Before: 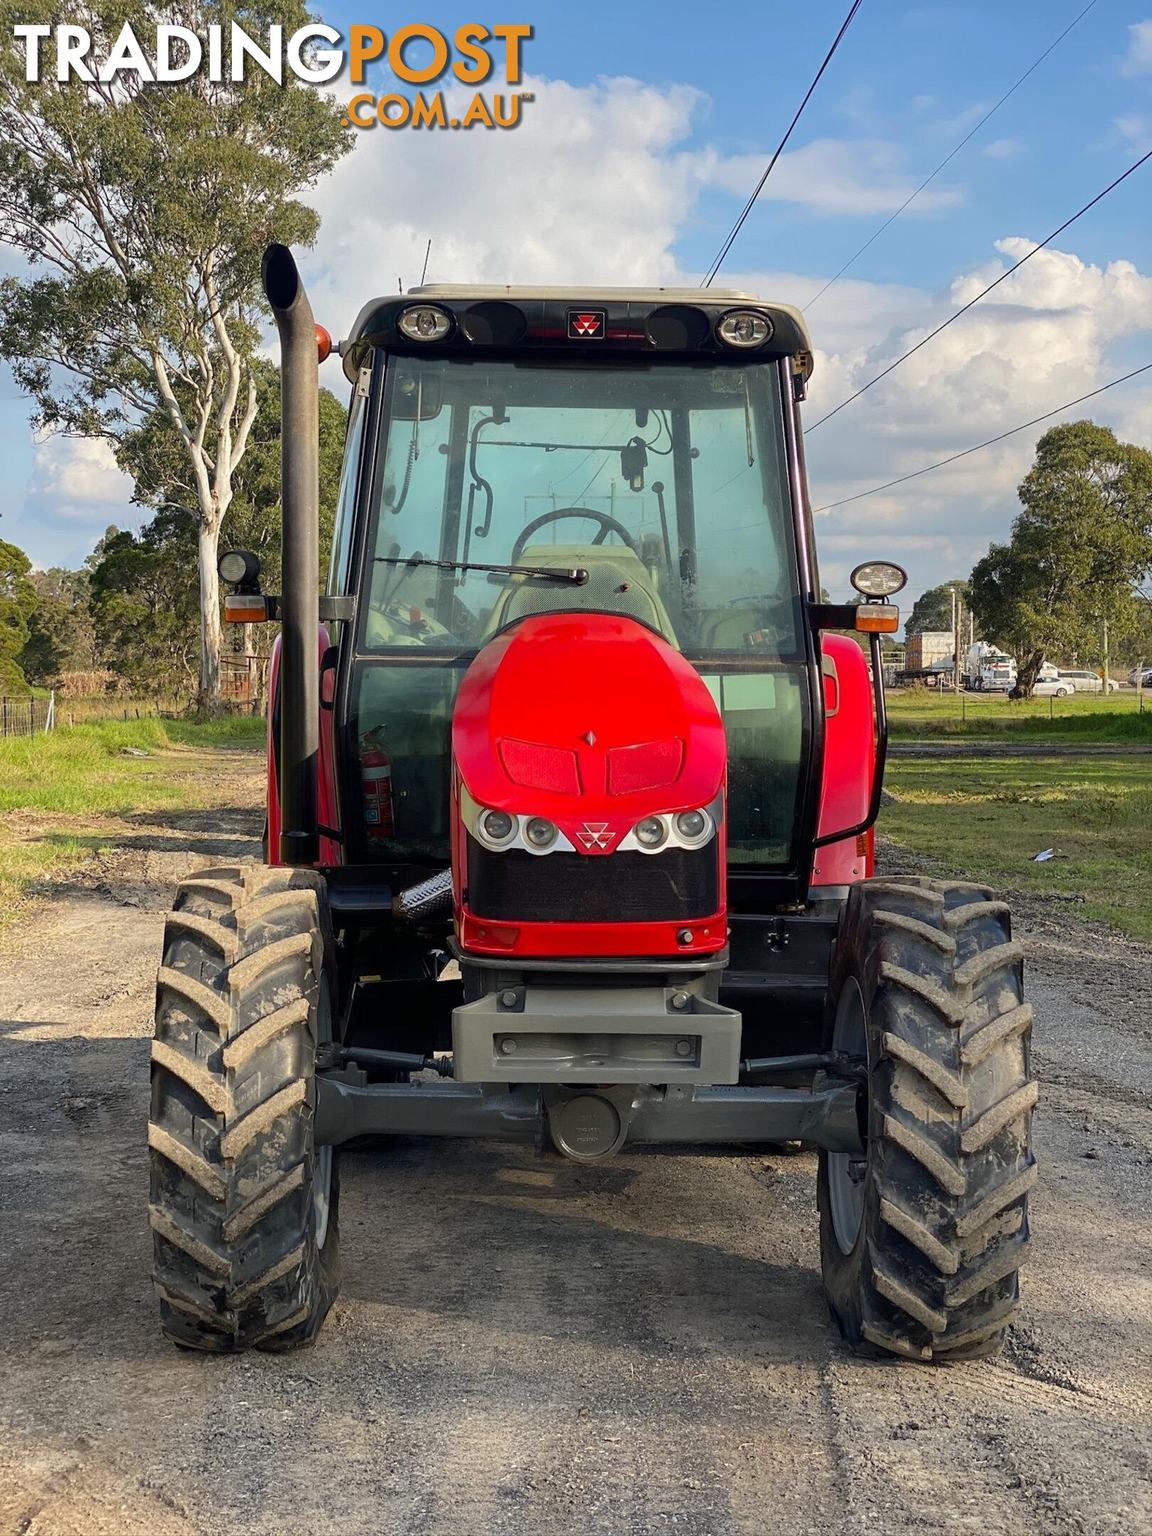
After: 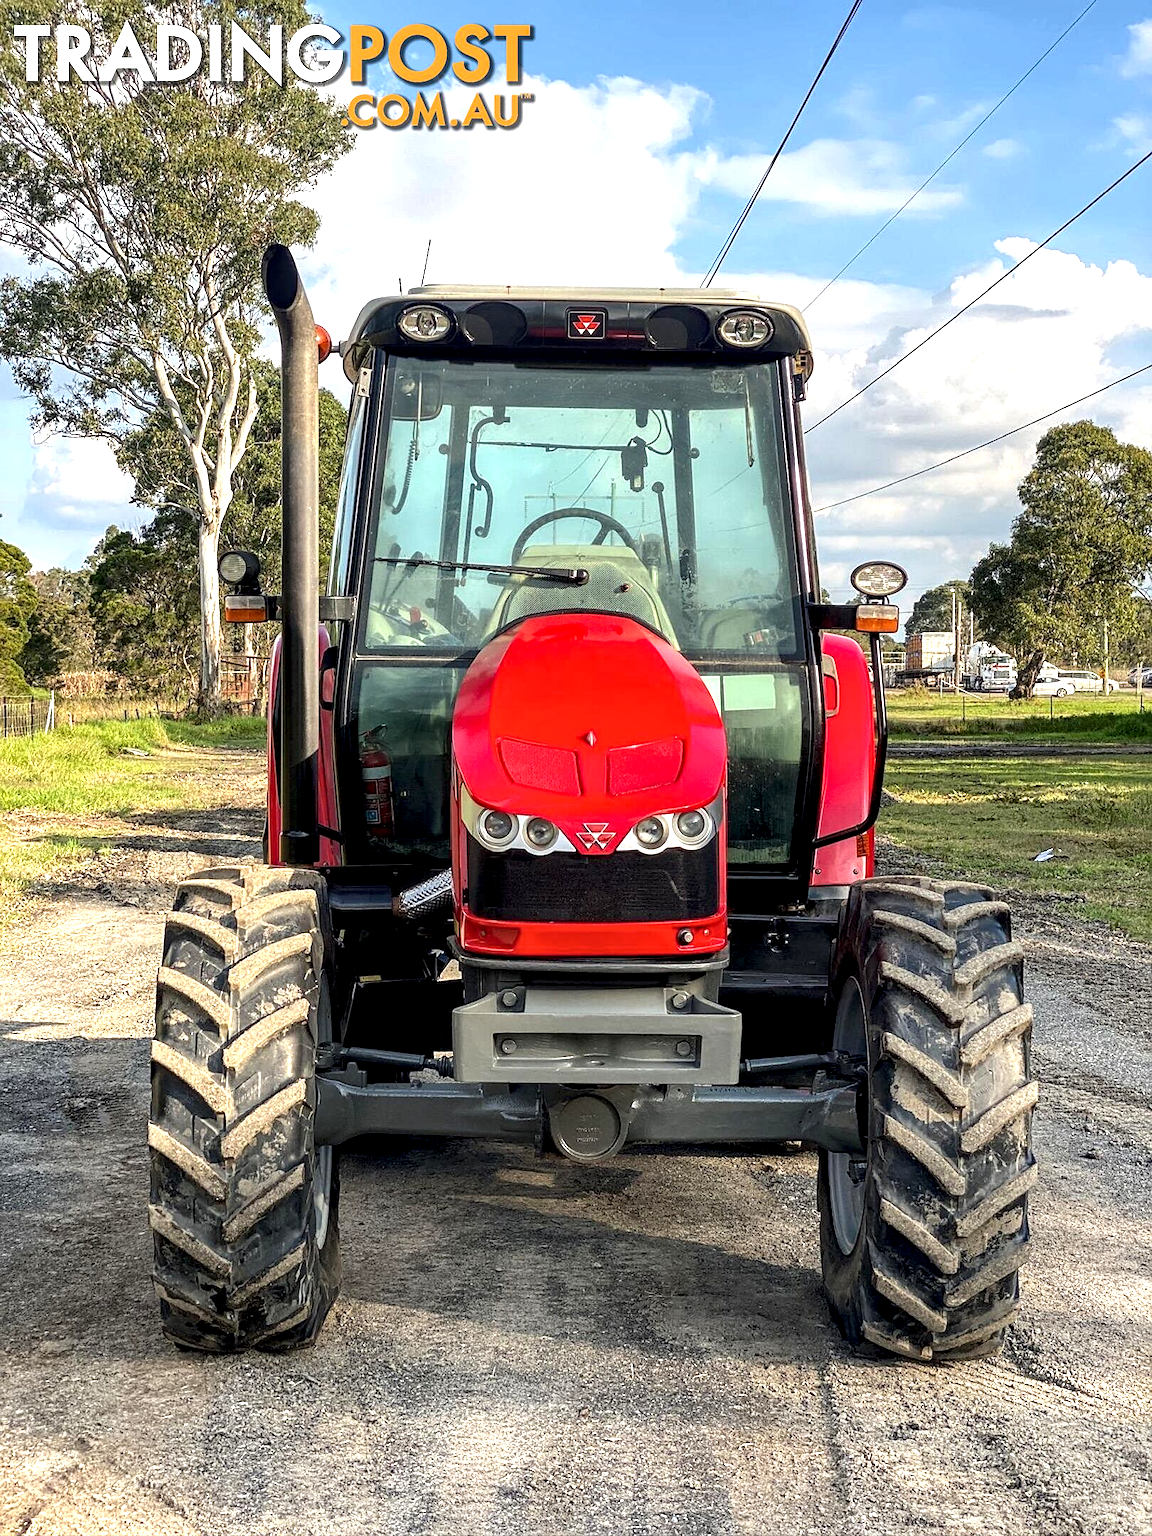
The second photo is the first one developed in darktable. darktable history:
exposure: black level correction 0, exposure 0.7 EV, compensate exposure bias true, compensate highlight preservation false
sharpen: radius 1.458, amount 0.398, threshold 1.271
local contrast: detail 160%
